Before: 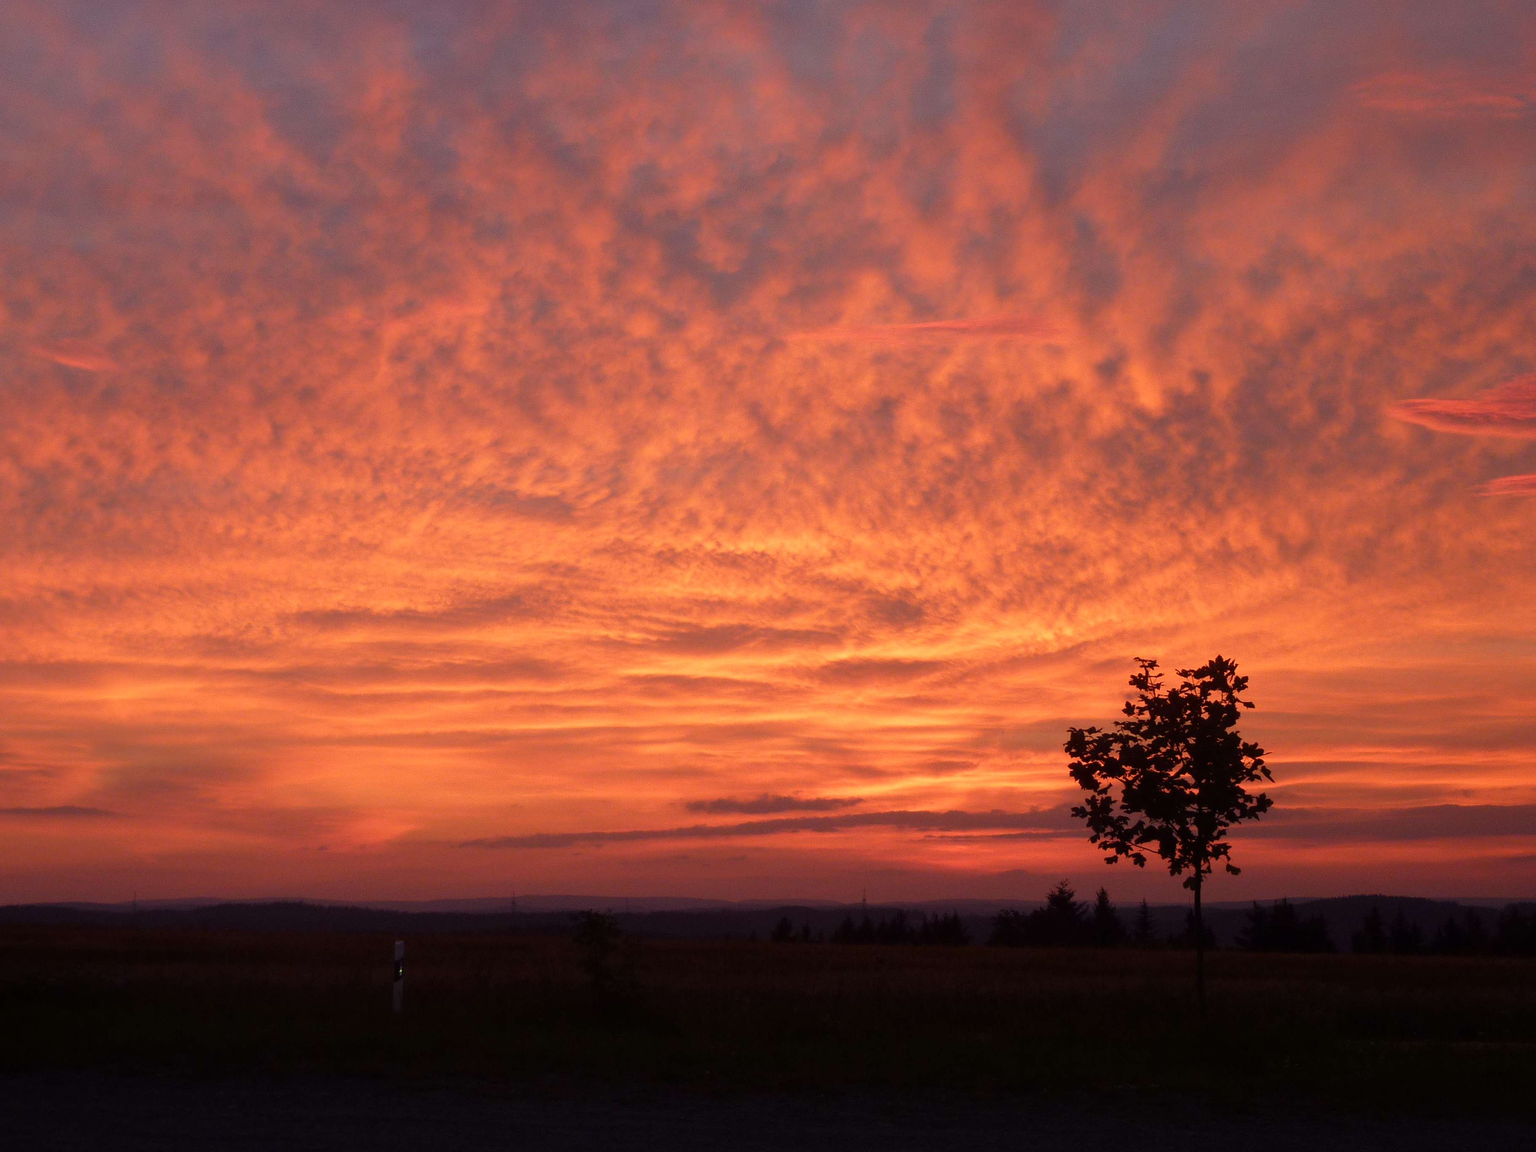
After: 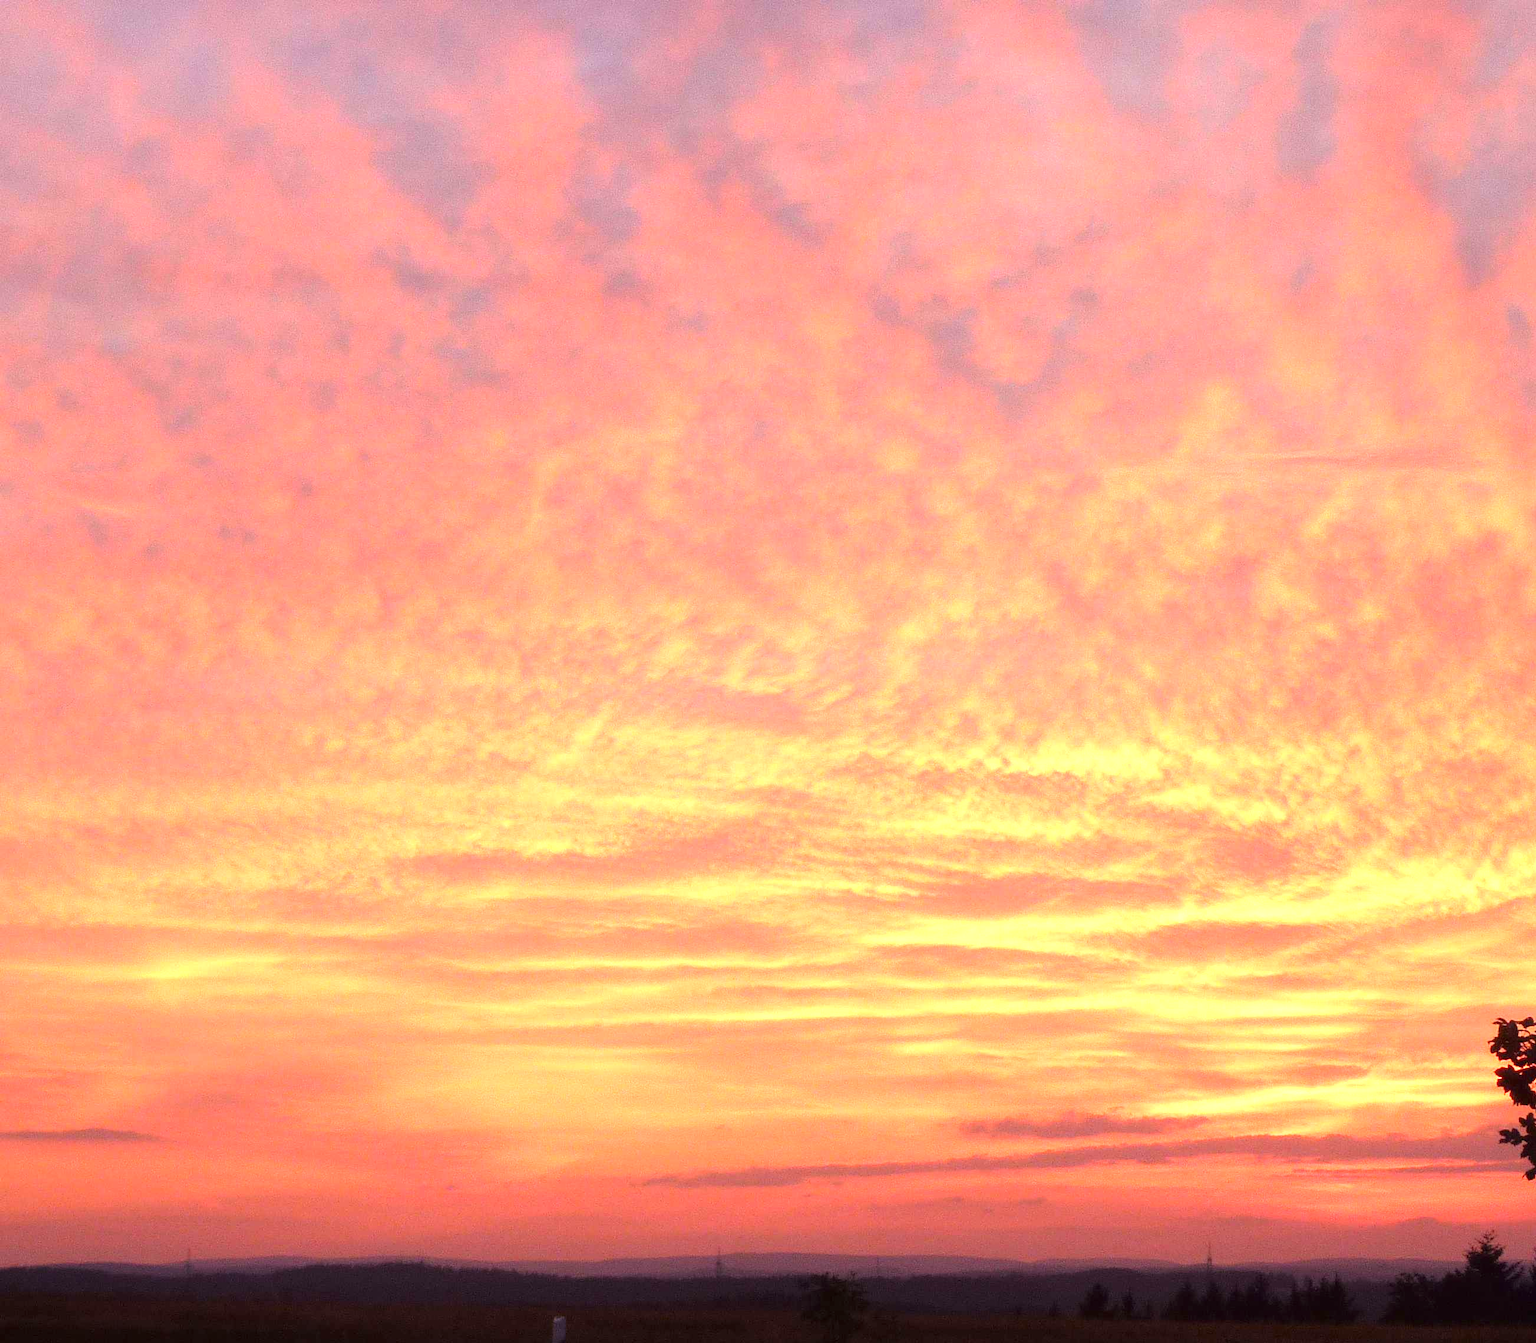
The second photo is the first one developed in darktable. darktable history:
exposure: black level correction 0, exposure 1.294 EV, compensate highlight preservation false
crop: right 28.512%, bottom 16.646%
tone equalizer: -8 EV -0.389 EV, -7 EV -0.38 EV, -6 EV -0.357 EV, -5 EV -0.202 EV, -3 EV 0.239 EV, -2 EV 0.361 EV, -1 EV 0.363 EV, +0 EV 0.404 EV
